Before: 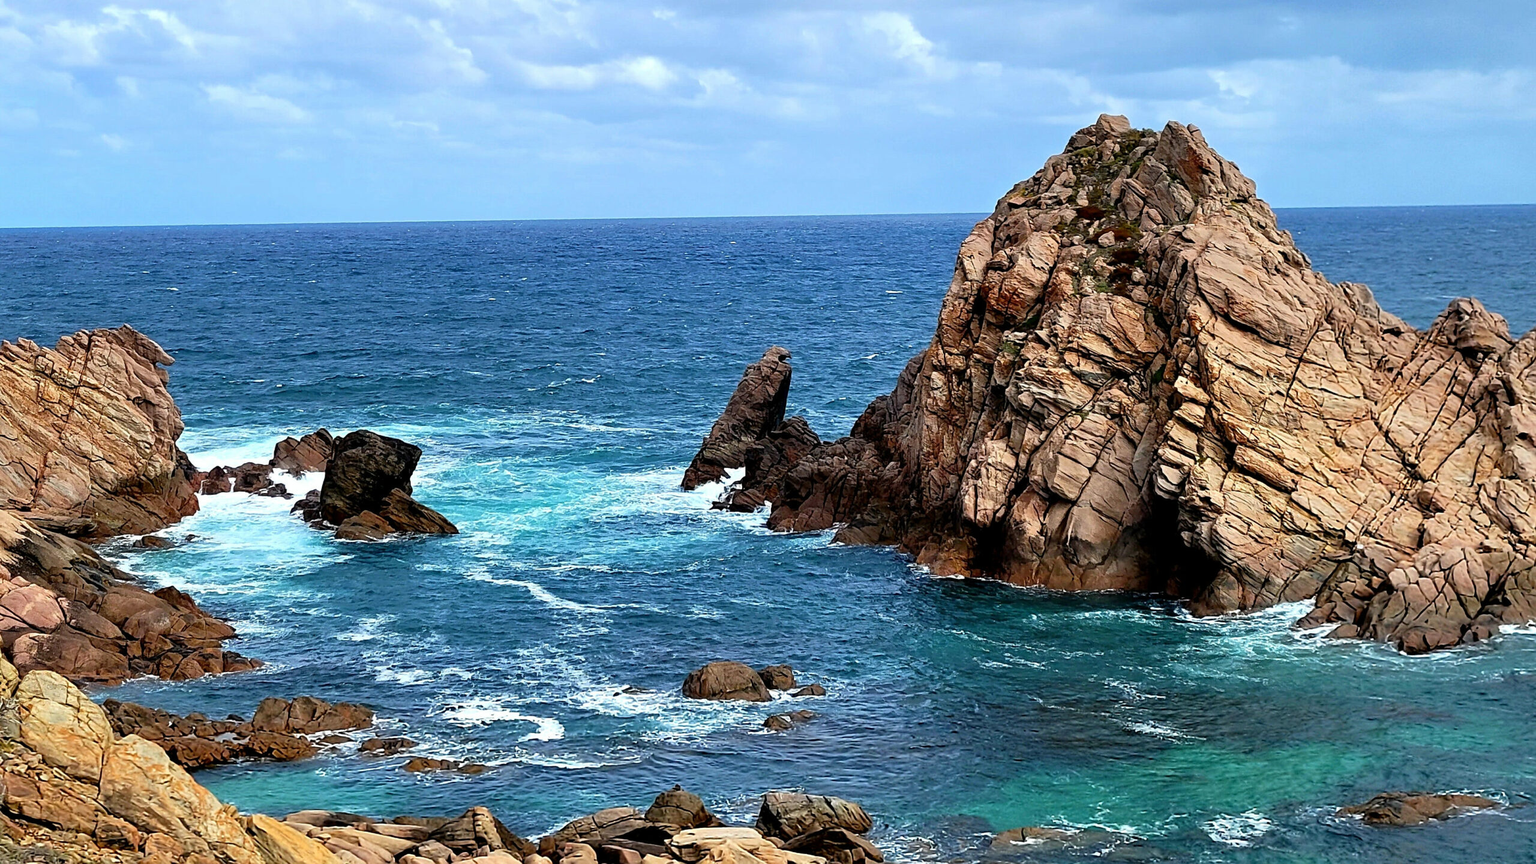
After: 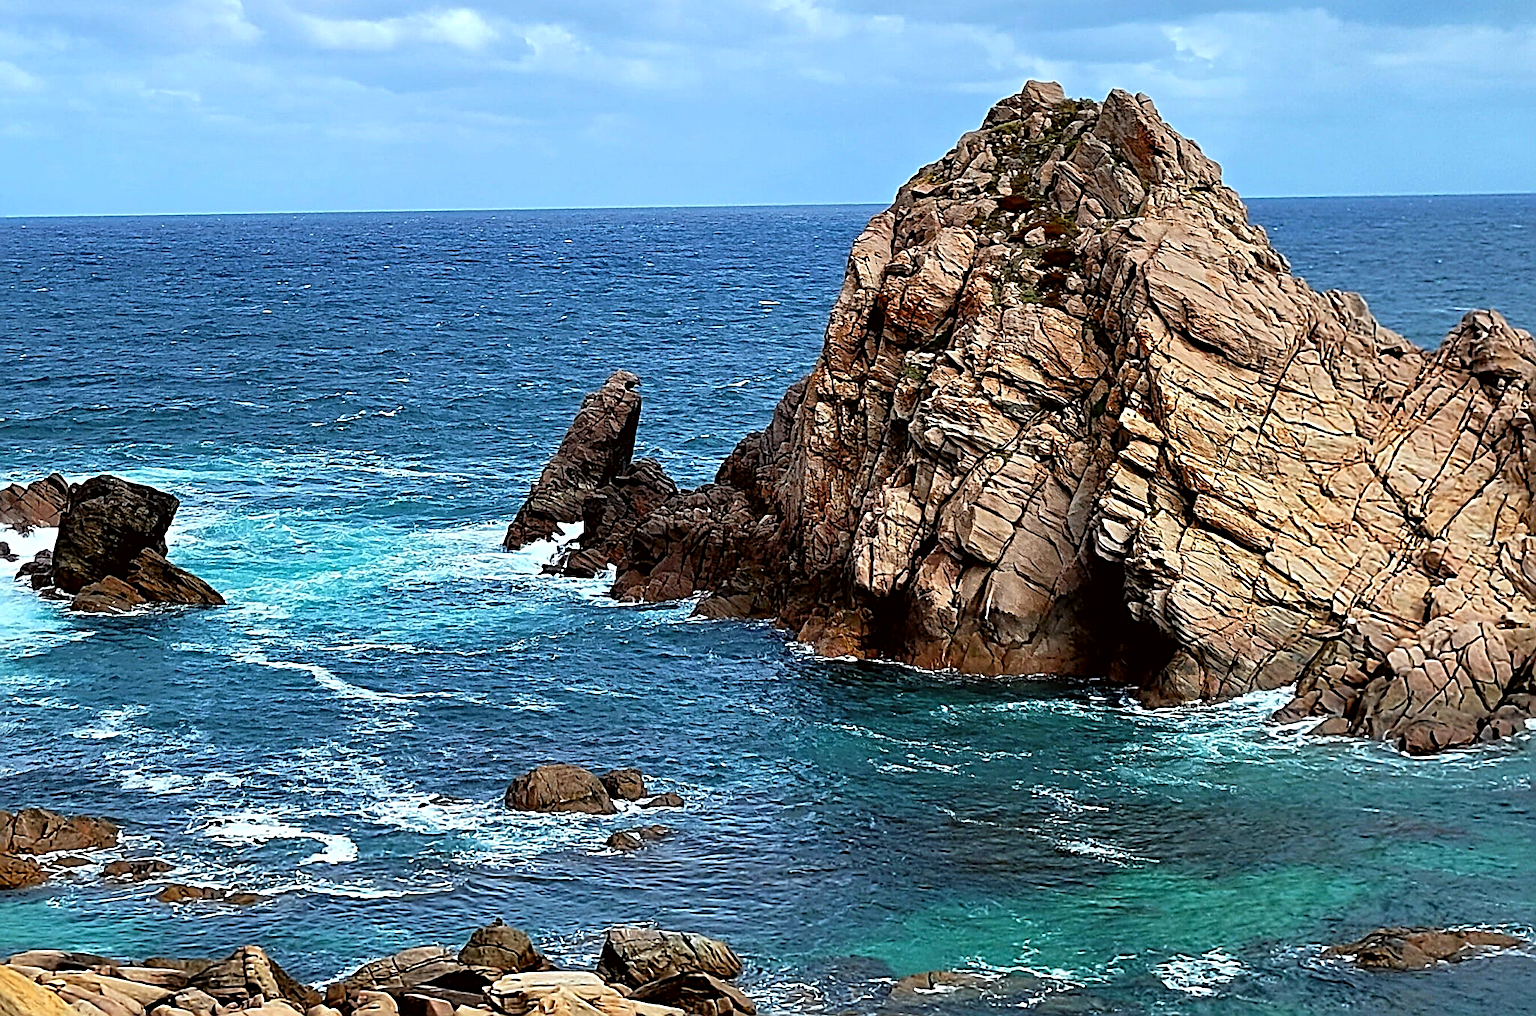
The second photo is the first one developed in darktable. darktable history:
color correction: highlights a* -2.99, highlights b* -2.45, shadows a* 2.23, shadows b* 2.71
crop and rotate: left 18.162%, top 5.804%, right 1.774%
sharpen: radius 3.05, amount 0.754
